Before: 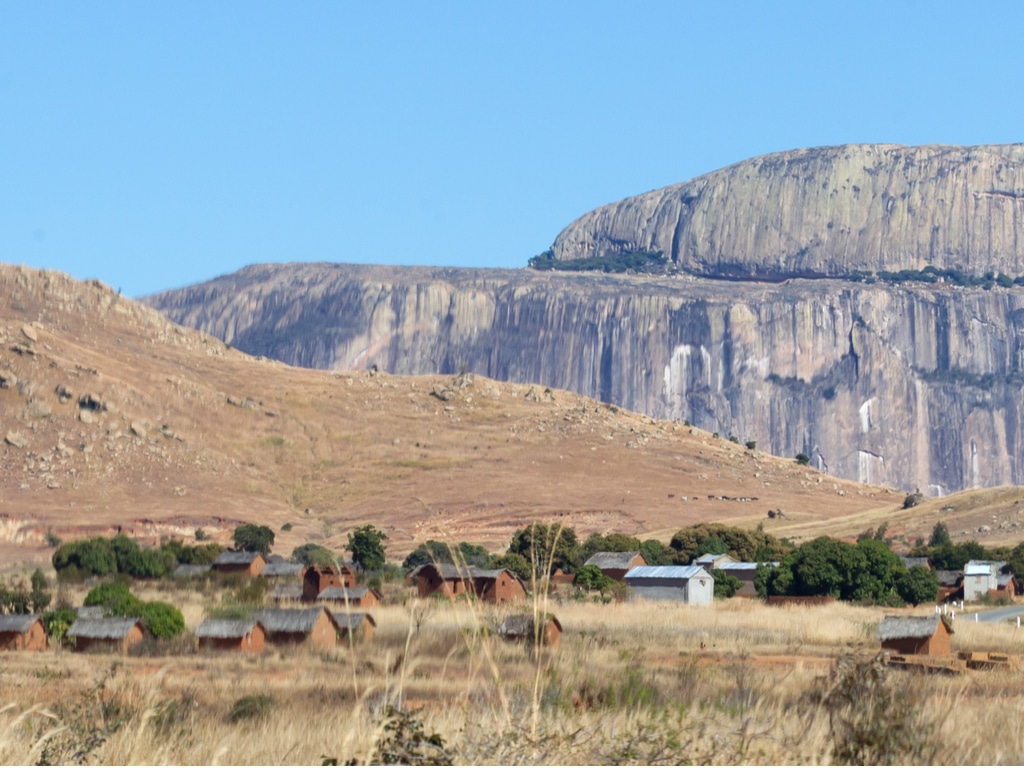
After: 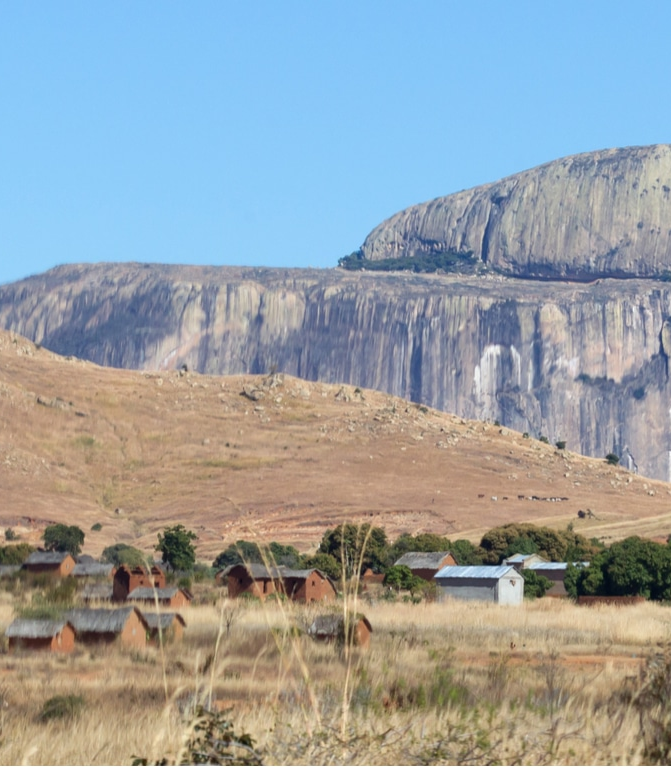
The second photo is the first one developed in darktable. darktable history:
crop and rotate: left 18.613%, right 15.82%
